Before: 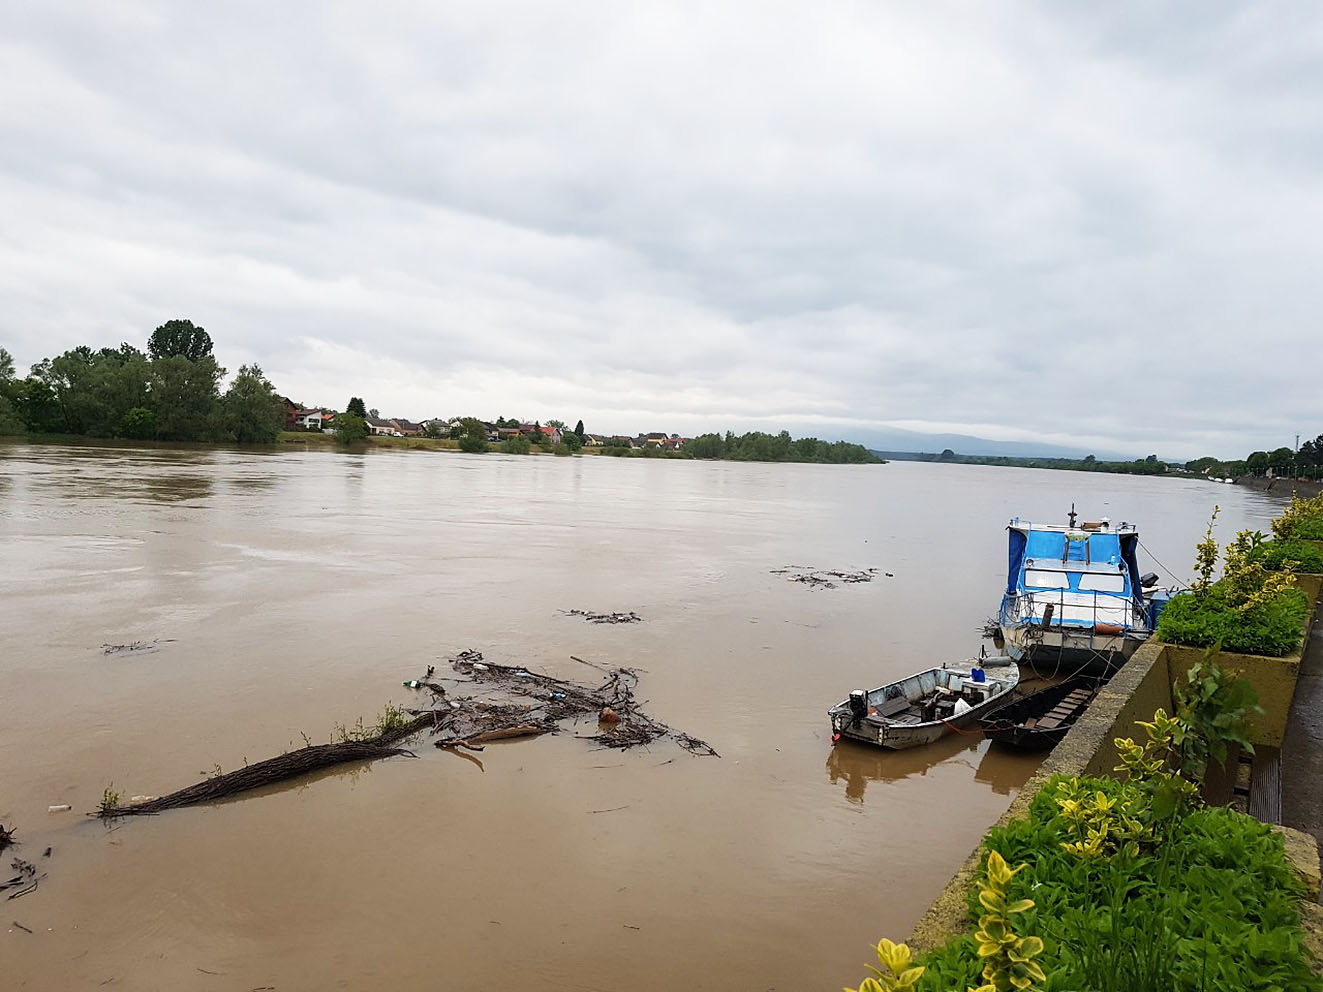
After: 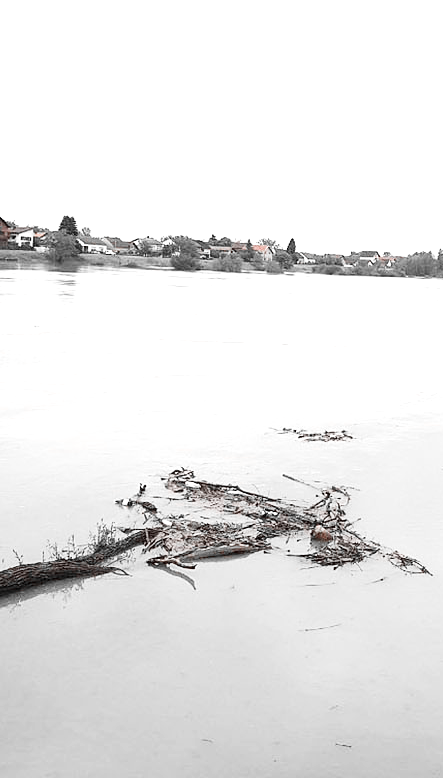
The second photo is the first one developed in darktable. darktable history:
exposure: exposure 1 EV, compensate highlight preservation false
color zones: curves: ch1 [(0, 0.006) (0.094, 0.285) (0.171, 0.001) (0.429, 0.001) (0.571, 0.003) (0.714, 0.004) (0.857, 0.004) (1, 0.006)]
crop and rotate: left 21.77%, top 18.528%, right 44.676%, bottom 2.997%
base curve: curves: ch0 [(0, 0) (0.204, 0.334) (0.55, 0.733) (1, 1)], preserve colors none
